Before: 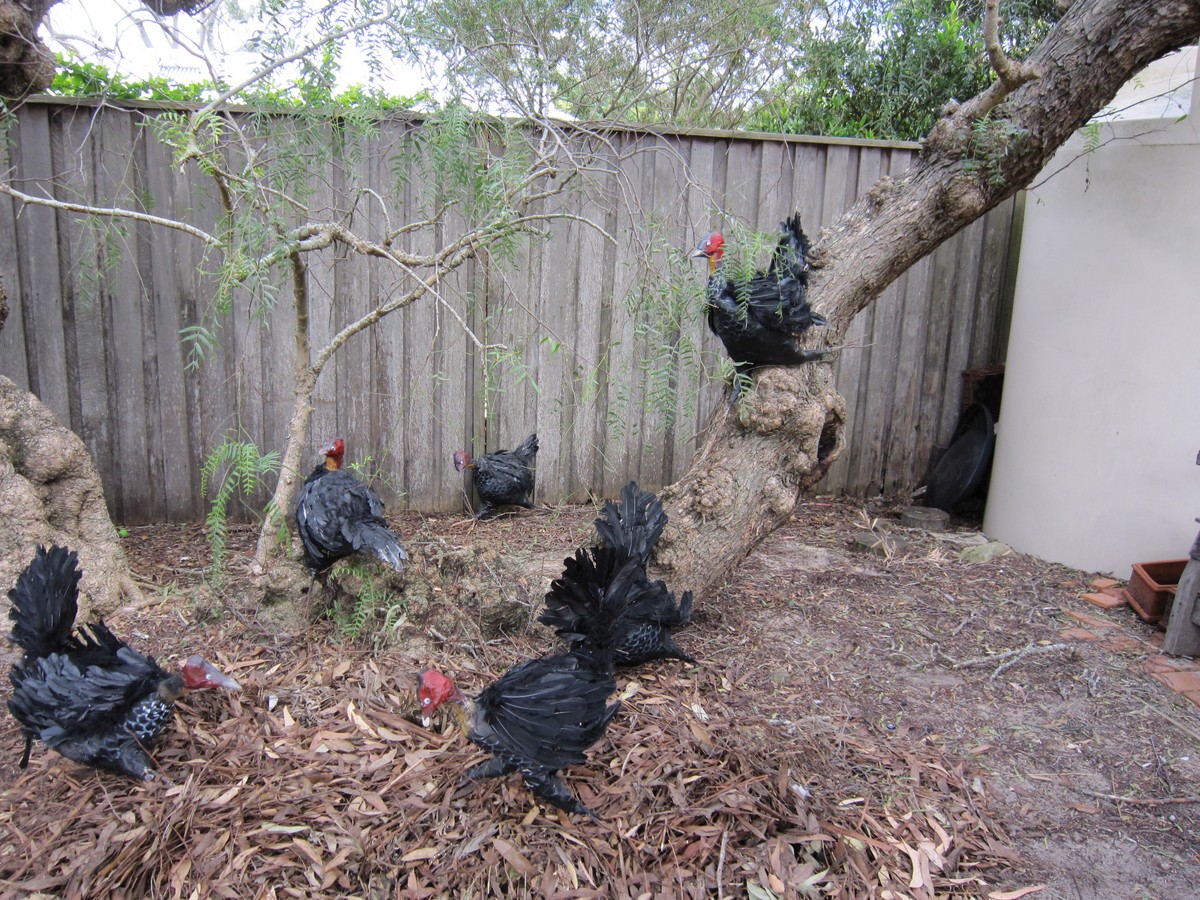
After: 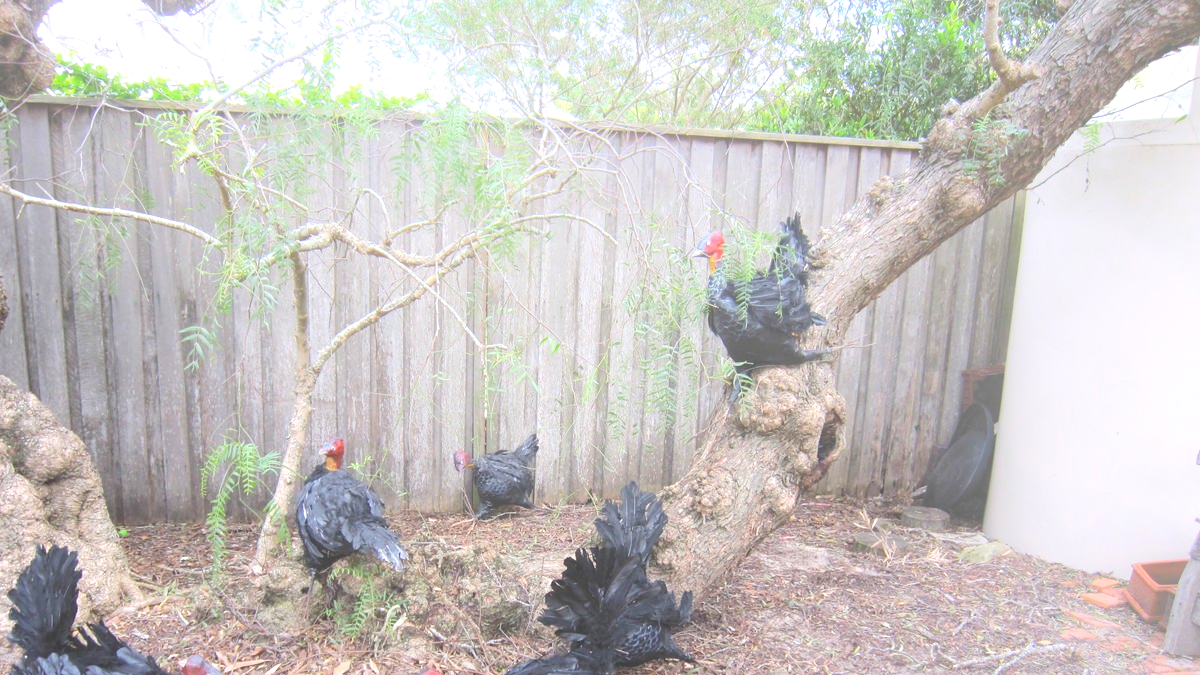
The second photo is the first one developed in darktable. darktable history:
exposure: black level correction 0, exposure 0.7 EV, compensate exposure bias true, compensate highlight preservation false
bloom: size 40%
crop: bottom 24.967%
